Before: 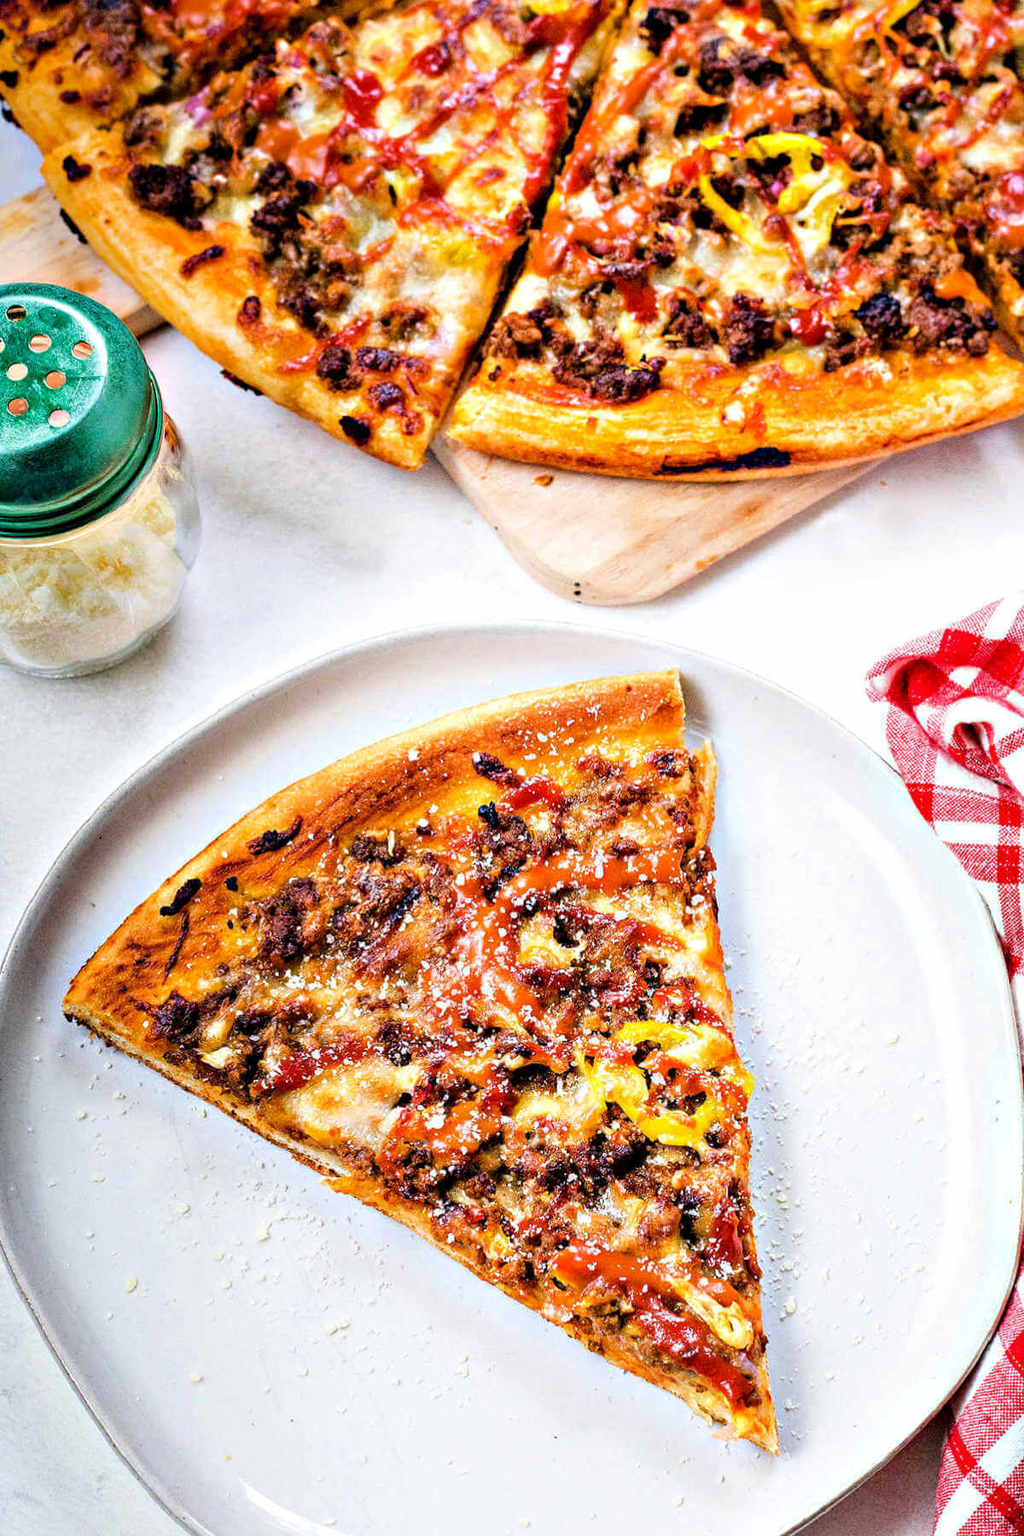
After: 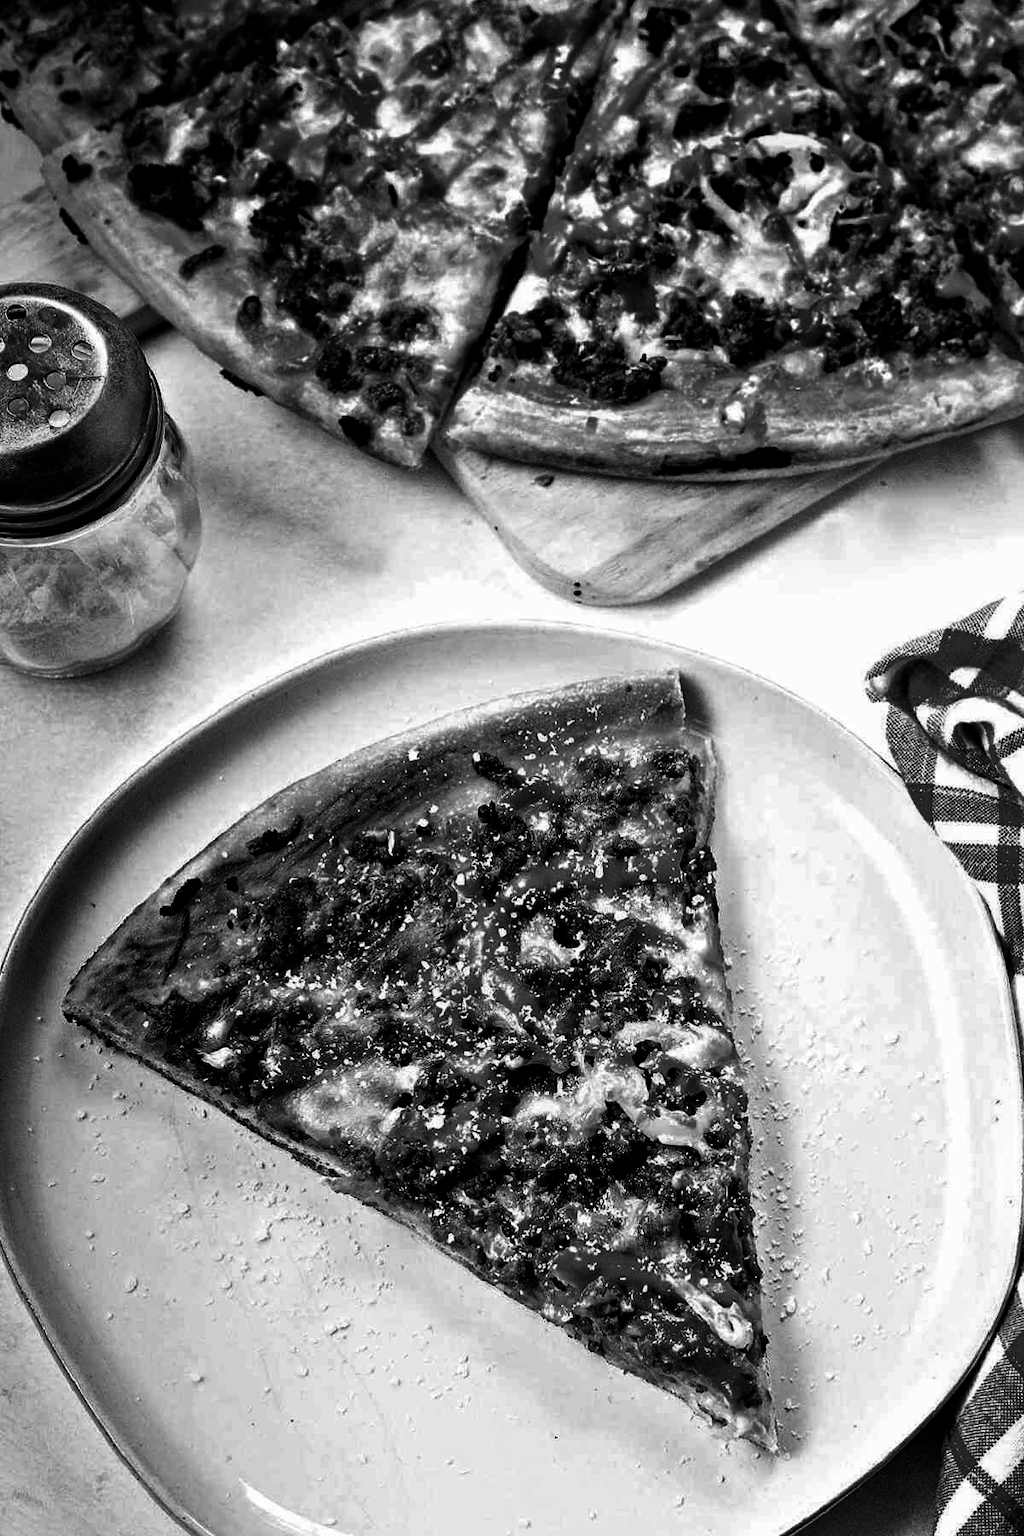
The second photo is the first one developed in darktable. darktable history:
contrast brightness saturation: contrast 0.022, brightness -0.992, saturation -0.997
